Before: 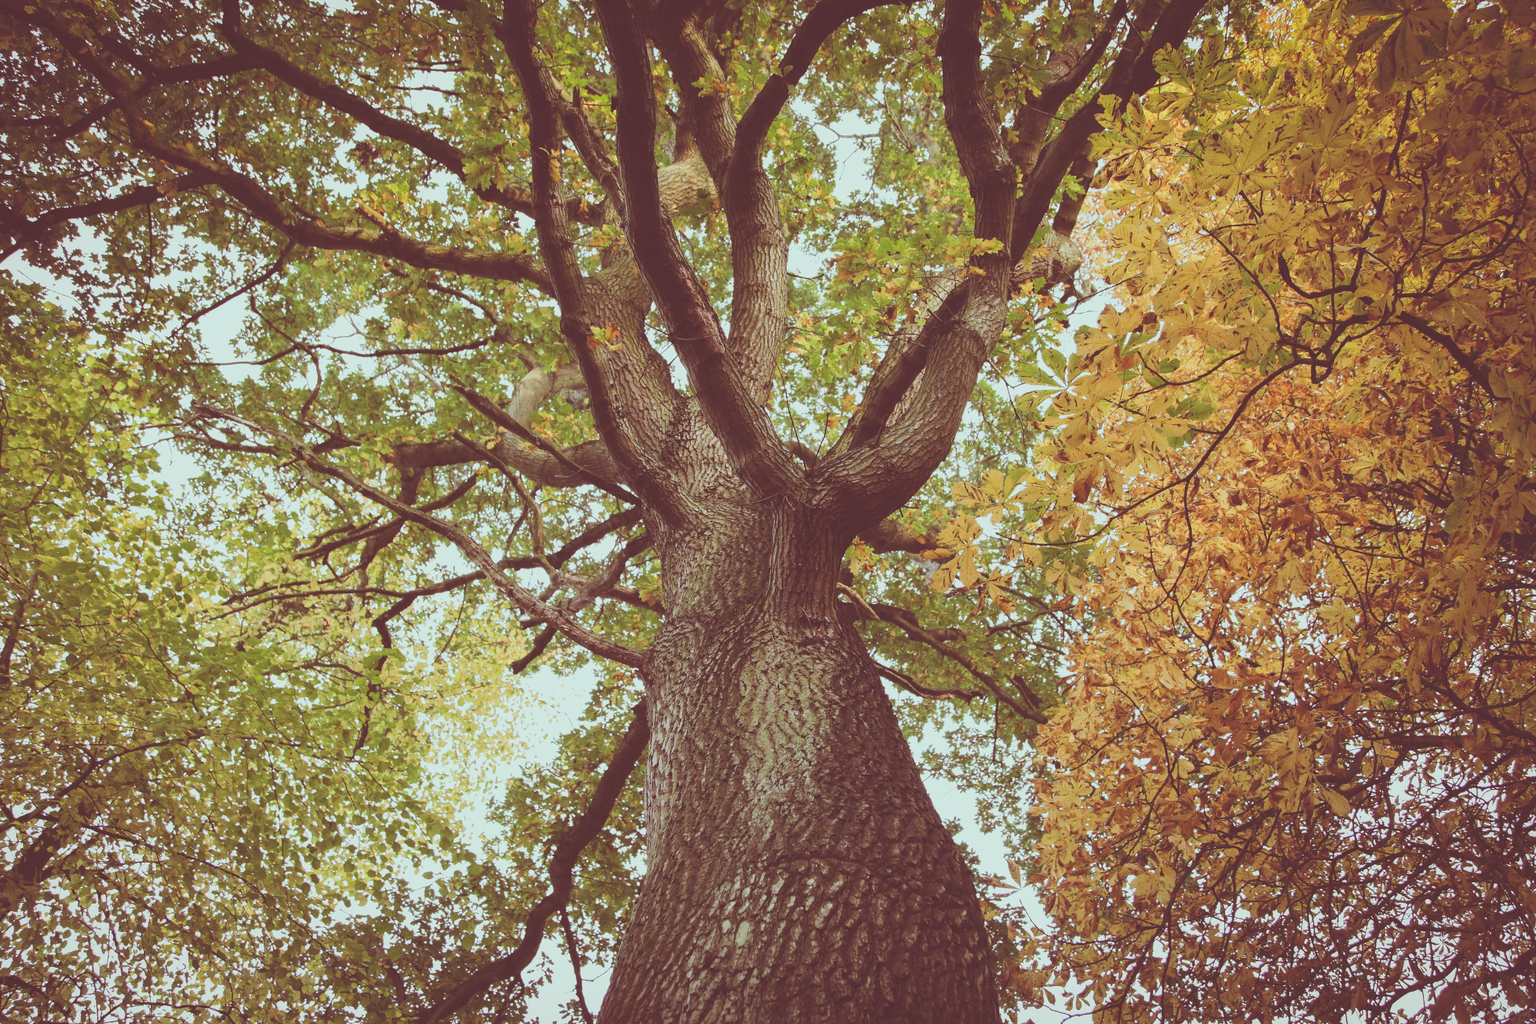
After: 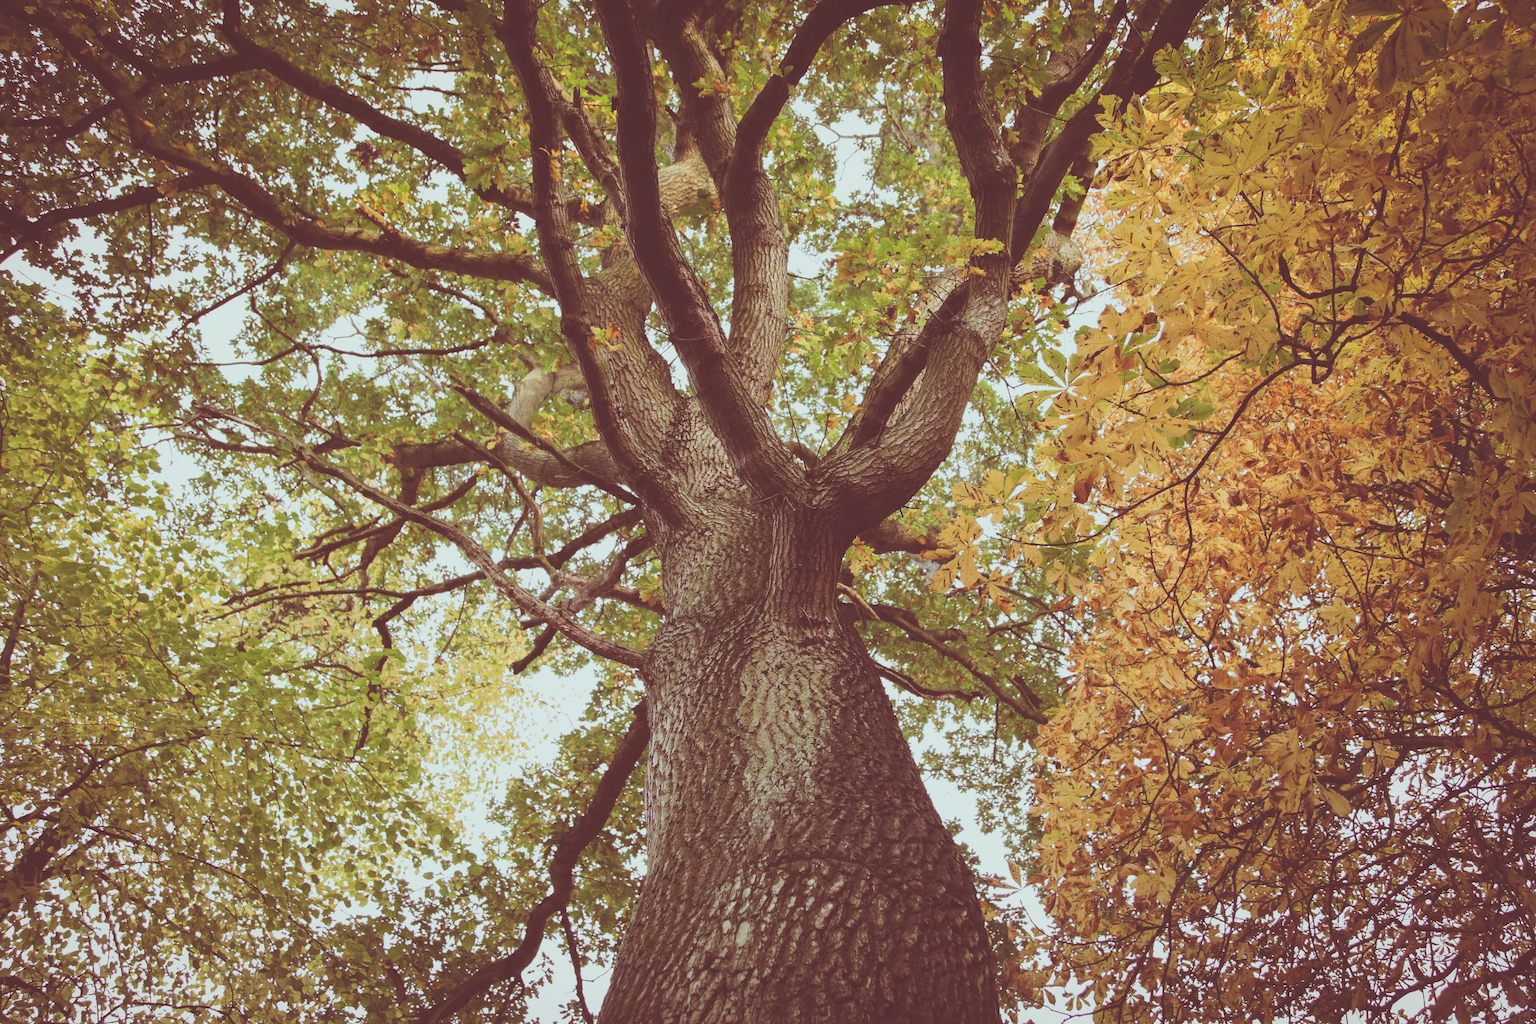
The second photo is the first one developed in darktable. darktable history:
color correction: highlights a* 3.03, highlights b* -1.23, shadows a* -0.086, shadows b* 1.92, saturation 0.984
tone equalizer: edges refinement/feathering 500, mask exposure compensation -1.57 EV, preserve details no
